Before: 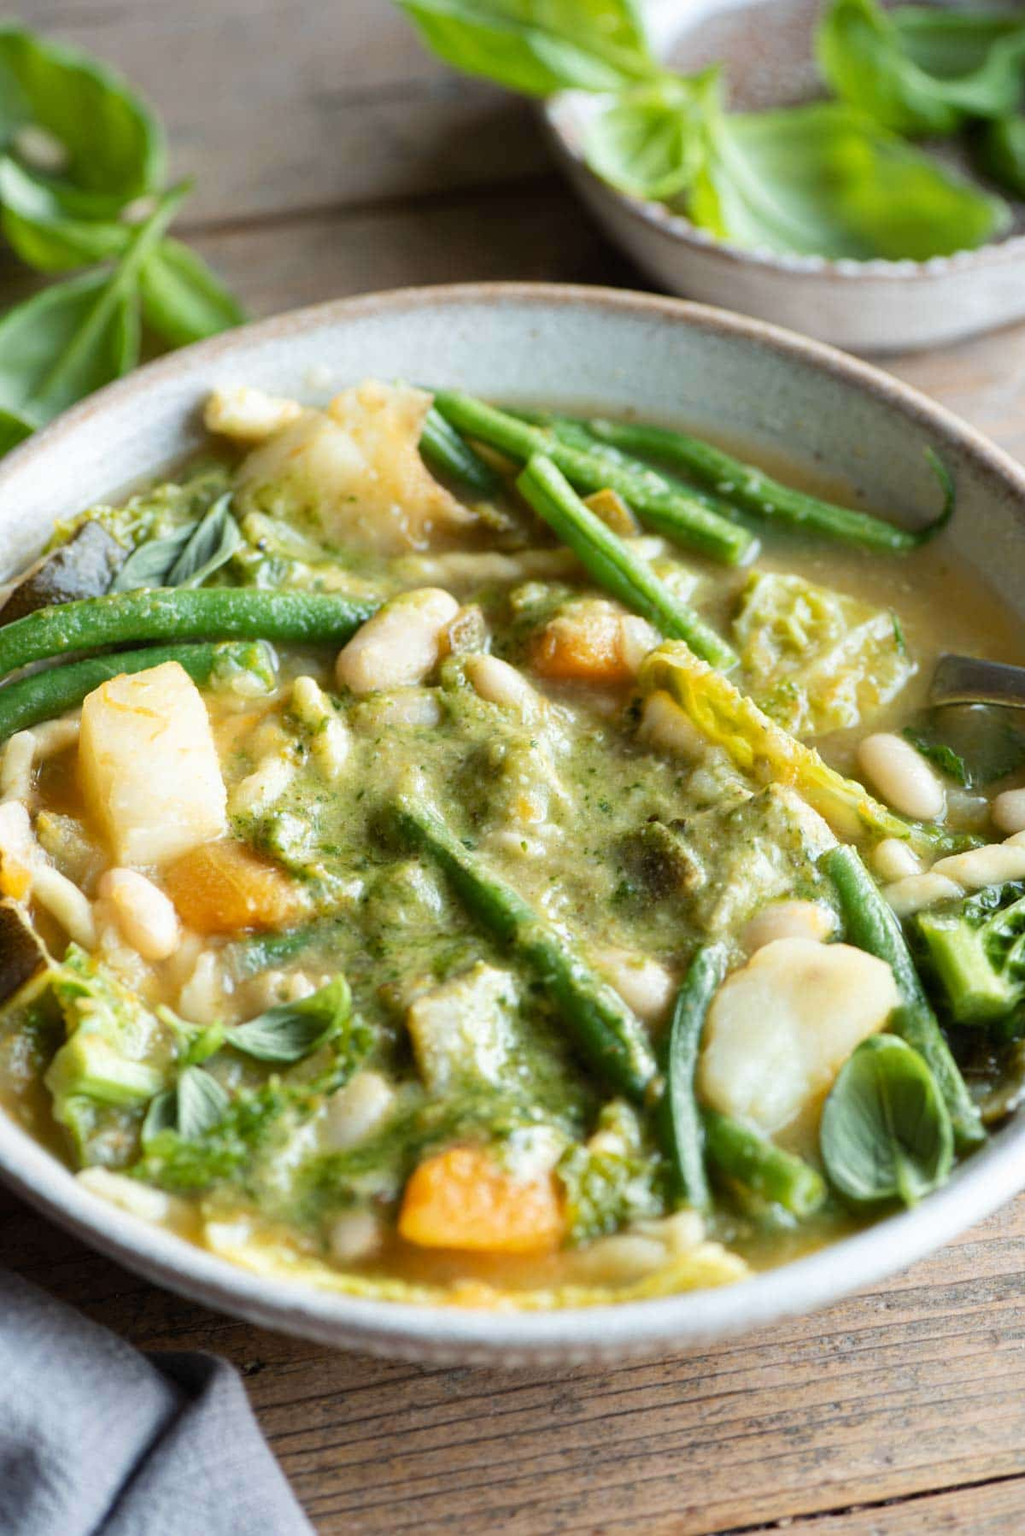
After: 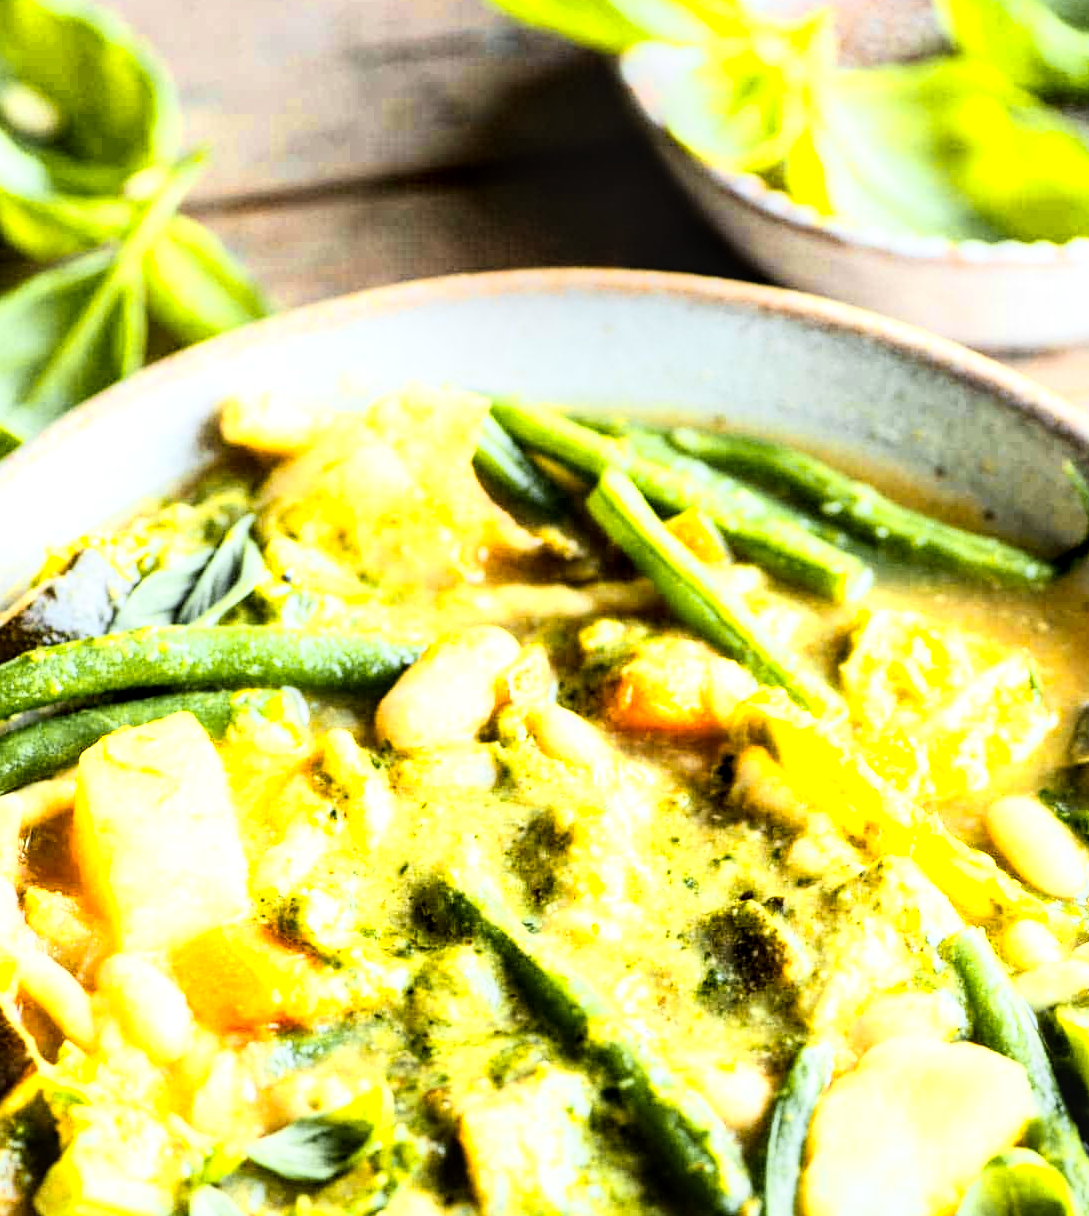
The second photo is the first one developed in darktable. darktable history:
color zones: curves: ch0 [(0, 0.511) (0.143, 0.531) (0.286, 0.56) (0.429, 0.5) (0.571, 0.5) (0.714, 0.5) (0.857, 0.5) (1, 0.5)]; ch1 [(0, 0.525) (0.143, 0.705) (0.286, 0.715) (0.429, 0.35) (0.571, 0.35) (0.714, 0.35) (0.857, 0.4) (1, 0.4)]; ch2 [(0, 0.572) (0.143, 0.512) (0.286, 0.473) (0.429, 0.45) (0.571, 0.5) (0.714, 0.5) (0.857, 0.518) (1, 0.518)]
local contrast: highlights 40%, shadows 60%, detail 136%, midtone range 0.514
rgb curve: curves: ch0 [(0, 0) (0.21, 0.15) (0.24, 0.21) (0.5, 0.75) (0.75, 0.96) (0.89, 0.99) (1, 1)]; ch1 [(0, 0.02) (0.21, 0.13) (0.25, 0.2) (0.5, 0.67) (0.75, 0.9) (0.89, 0.97) (1, 1)]; ch2 [(0, 0.02) (0.21, 0.13) (0.25, 0.2) (0.5, 0.67) (0.75, 0.9) (0.89, 0.97) (1, 1)], compensate middle gray true
crop: left 1.509%, top 3.452%, right 7.696%, bottom 28.452%
